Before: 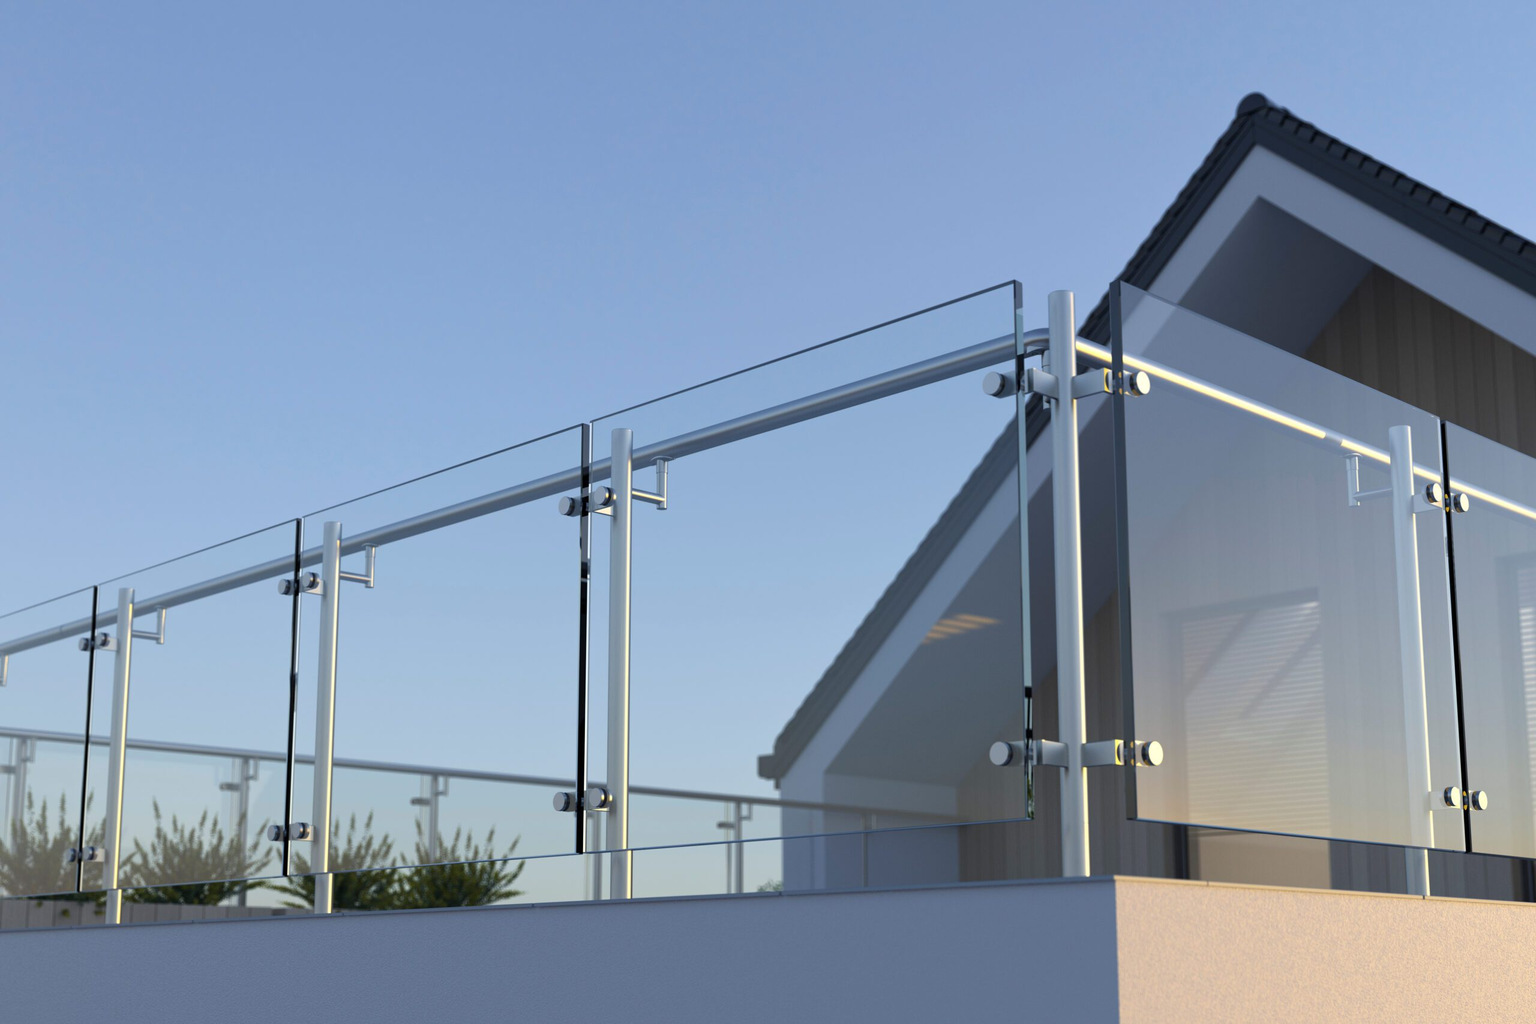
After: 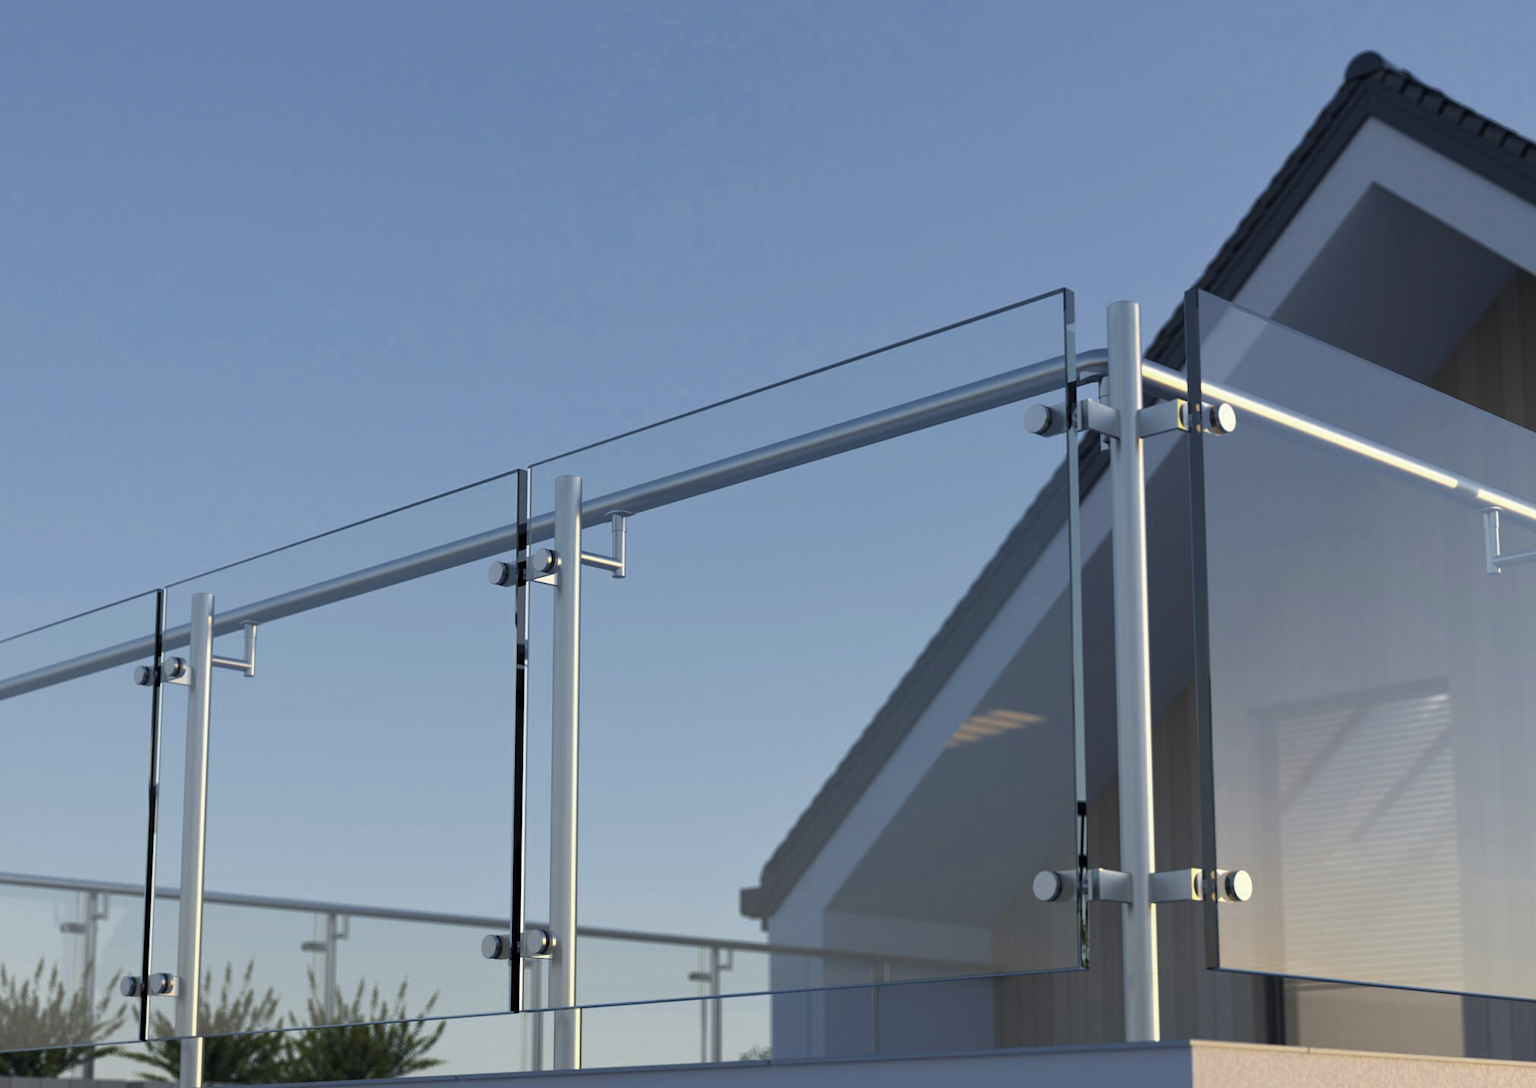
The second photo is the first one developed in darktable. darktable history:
color zones: curves: ch0 [(0, 0.5) (0.125, 0.4) (0.25, 0.5) (0.375, 0.4) (0.5, 0.4) (0.625, 0.35) (0.75, 0.35) (0.875, 0.5)]; ch1 [(0, 0.35) (0.125, 0.45) (0.25, 0.35) (0.375, 0.35) (0.5, 0.35) (0.625, 0.35) (0.75, 0.45) (0.875, 0.35)]; ch2 [(0, 0.6) (0.125, 0.5) (0.25, 0.5) (0.375, 0.6) (0.5, 0.6) (0.625, 0.5) (0.75, 0.5) (0.875, 0.5)]
crop: left 11.238%, top 5.154%, right 9.595%, bottom 10.627%
